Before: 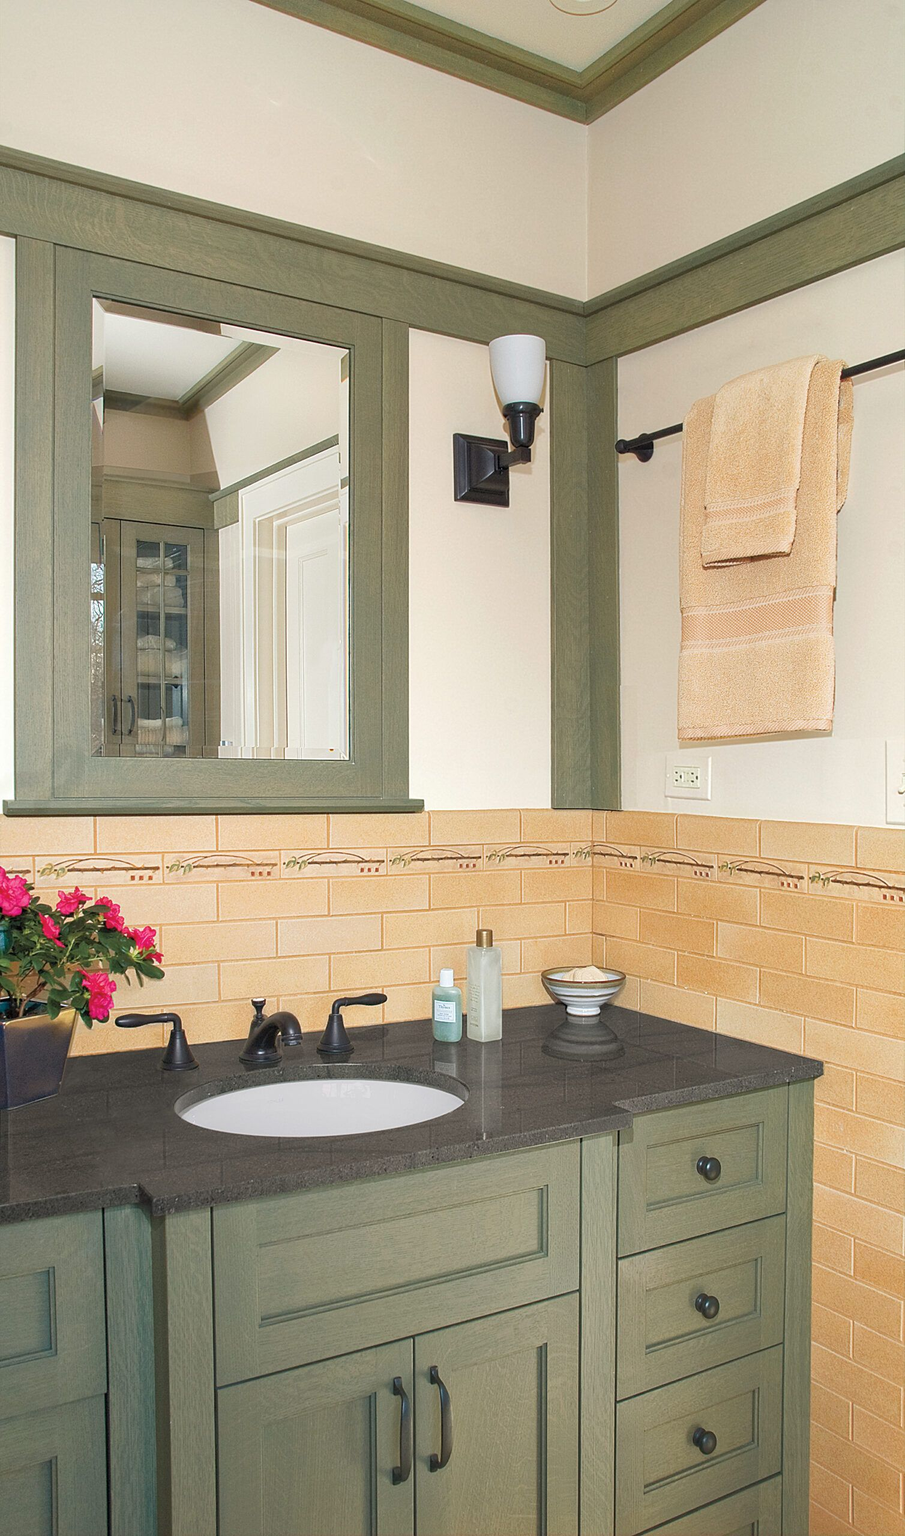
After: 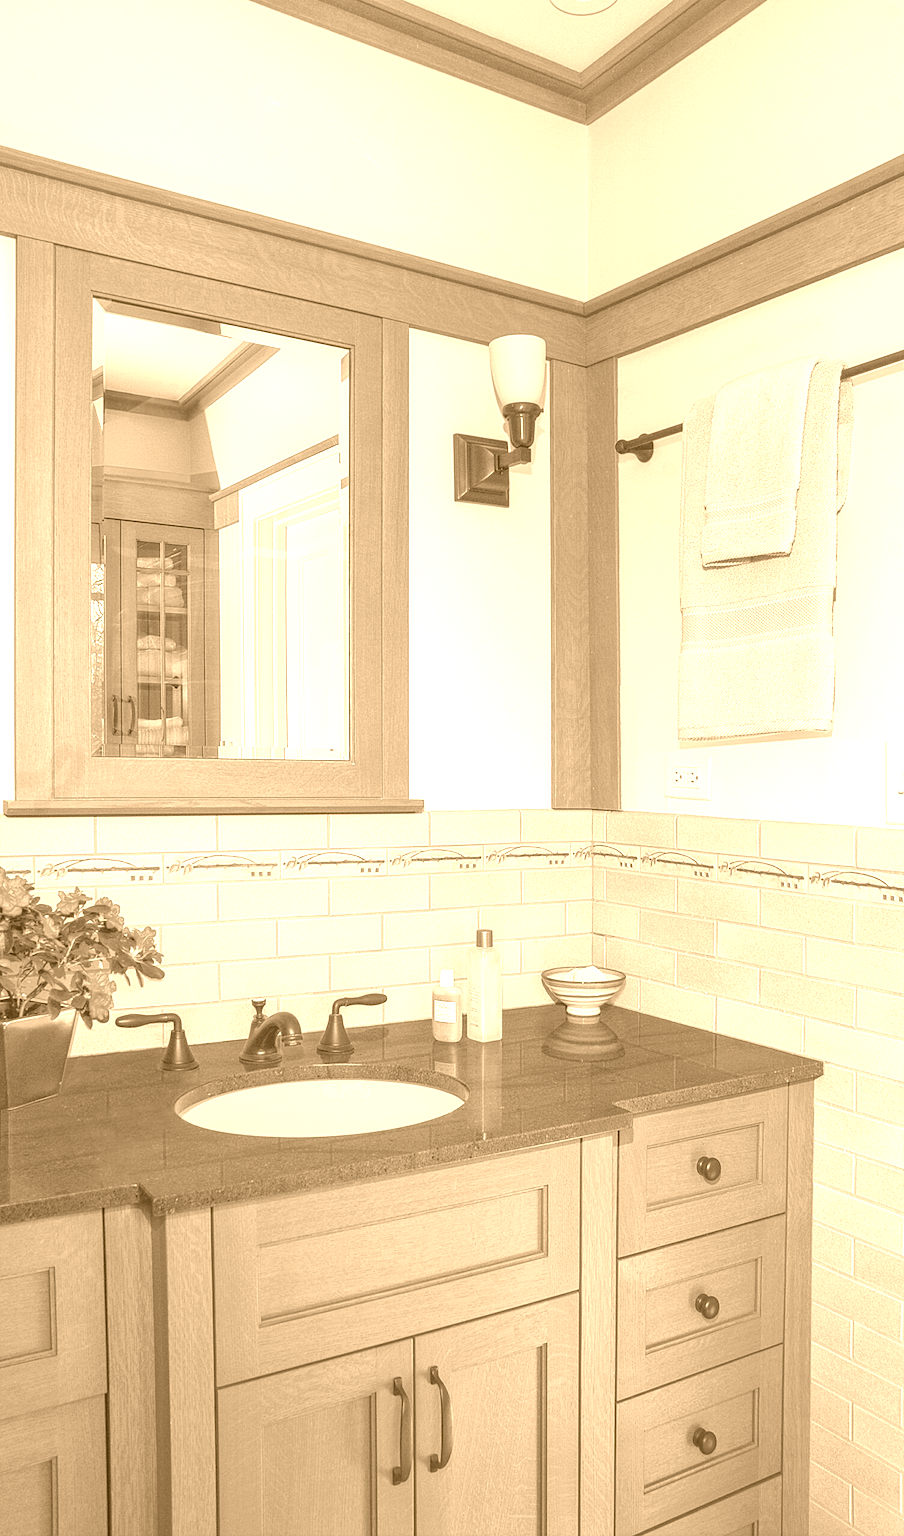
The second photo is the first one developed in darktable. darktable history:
local contrast: highlights 0%, shadows 0%, detail 133%
colorize: hue 28.8°, source mix 100%
levels: levels [0.016, 0.5, 0.996]
color correction: highlights a* 2.75, highlights b* 5, shadows a* -2.04, shadows b* -4.84, saturation 0.8
